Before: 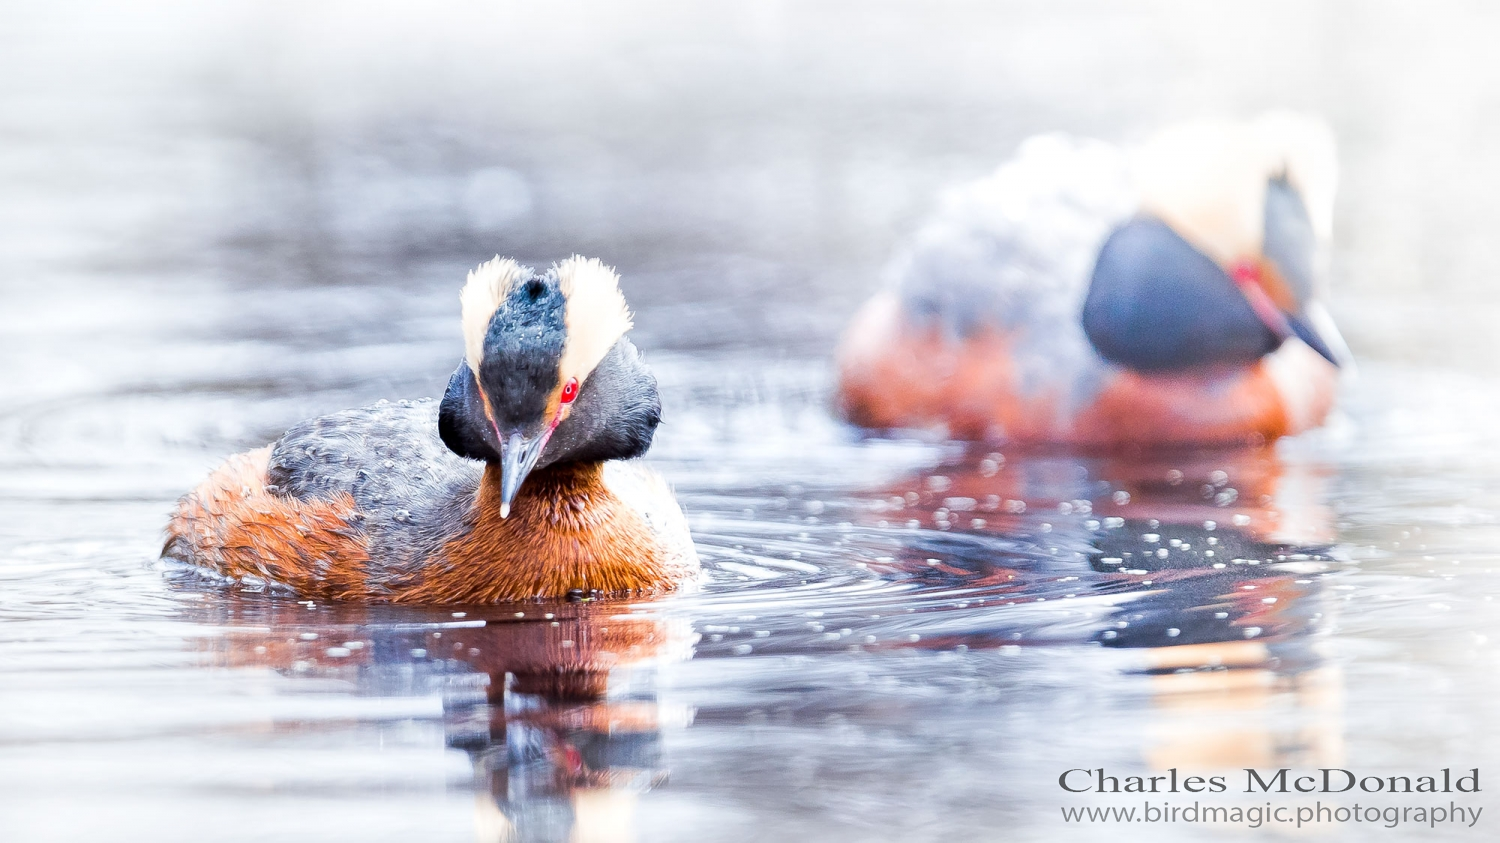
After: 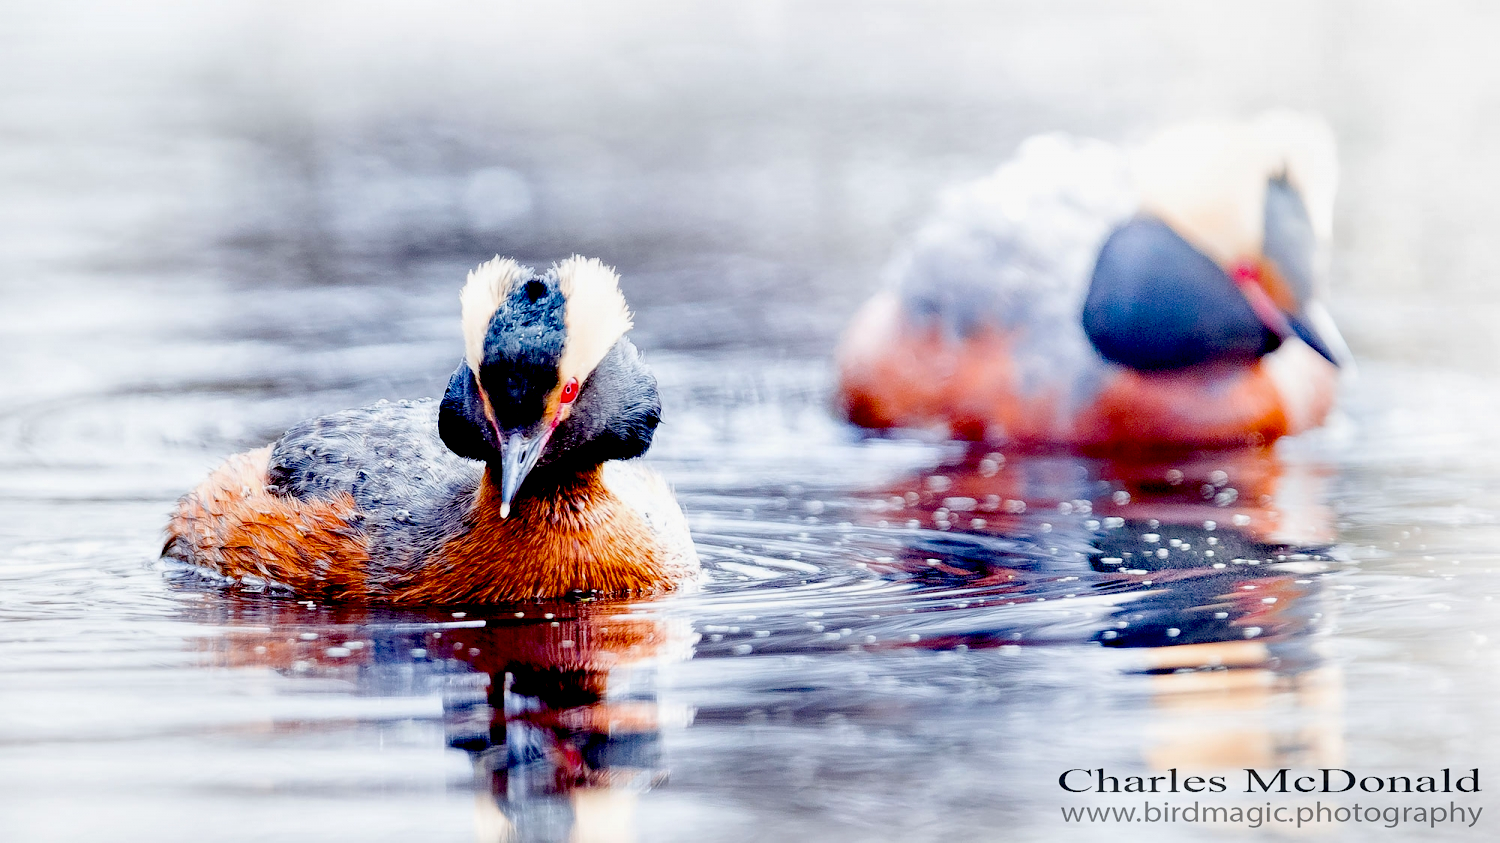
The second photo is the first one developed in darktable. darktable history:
exposure: black level correction 0.1, exposure -0.087 EV, compensate exposure bias true, compensate highlight preservation false
